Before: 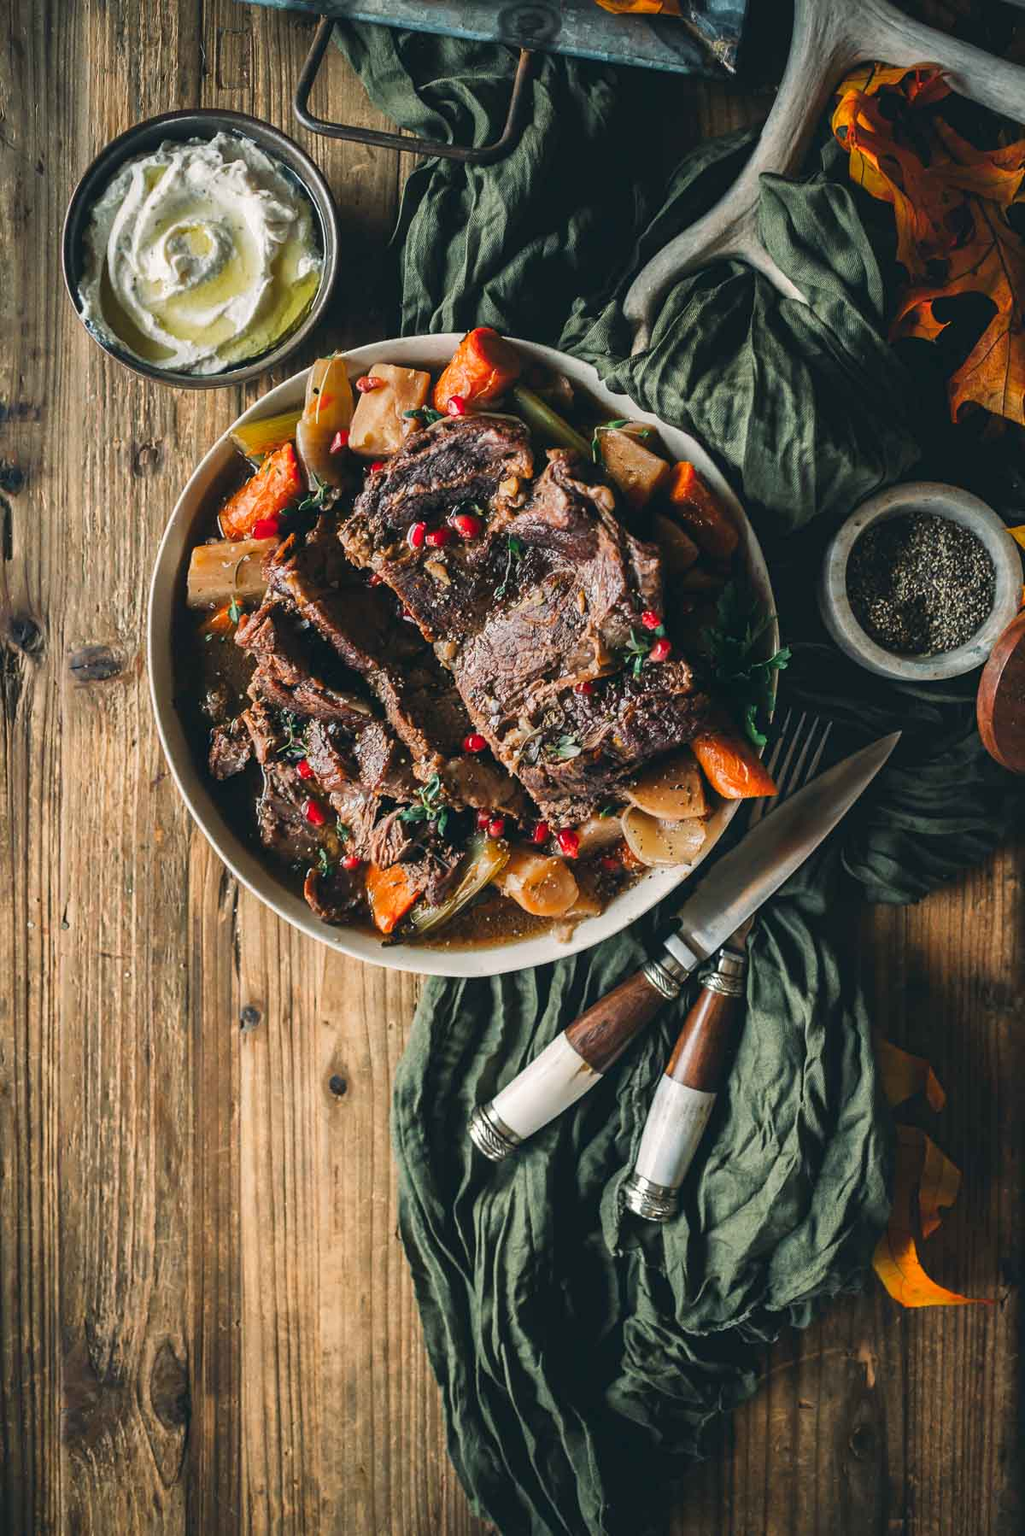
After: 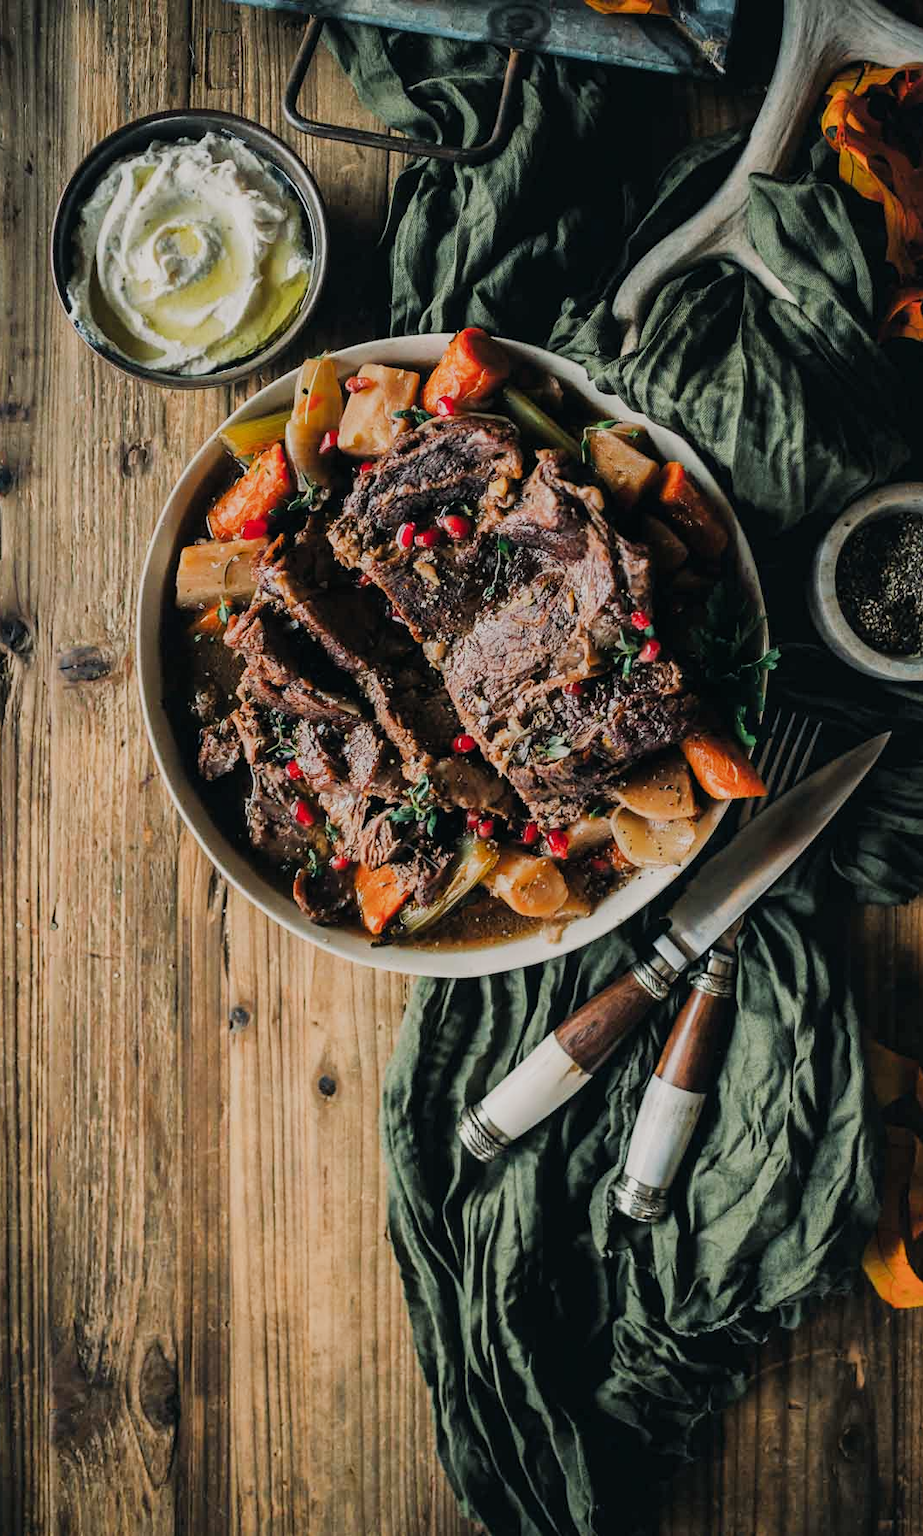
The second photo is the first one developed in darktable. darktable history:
crop and rotate: left 1.088%, right 8.807%
filmic rgb: black relative exposure -7.65 EV, white relative exposure 4.56 EV, hardness 3.61, contrast 1.05
